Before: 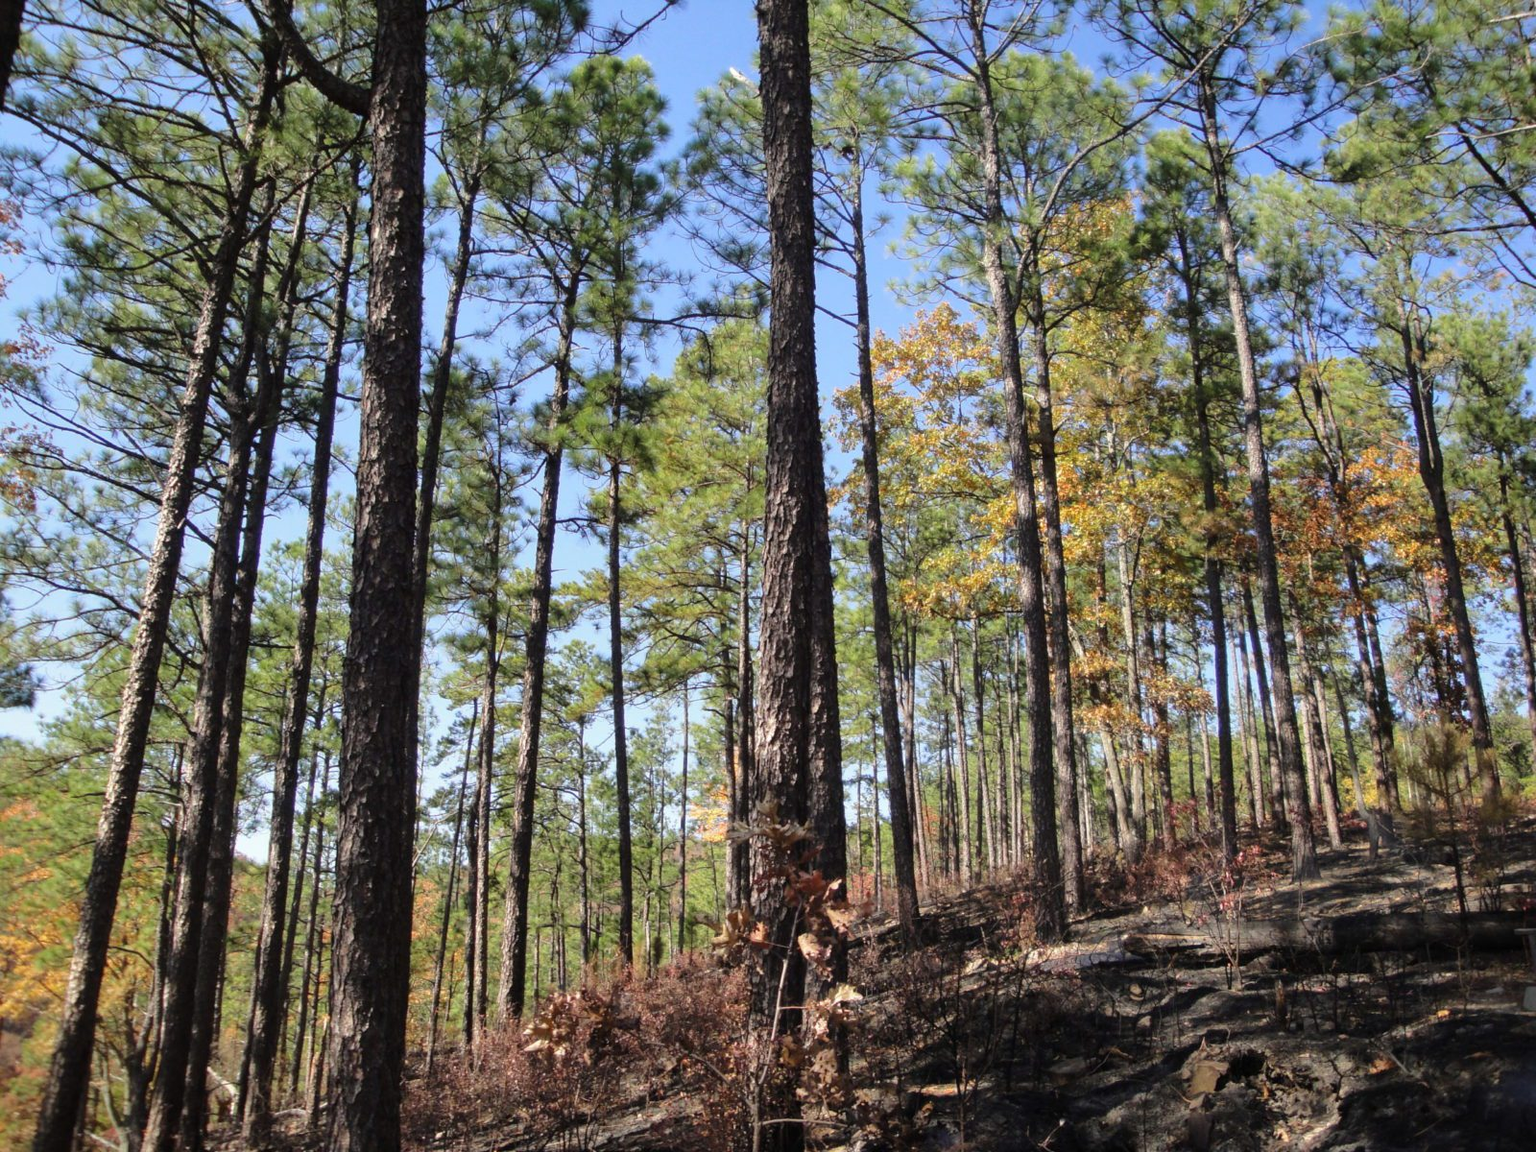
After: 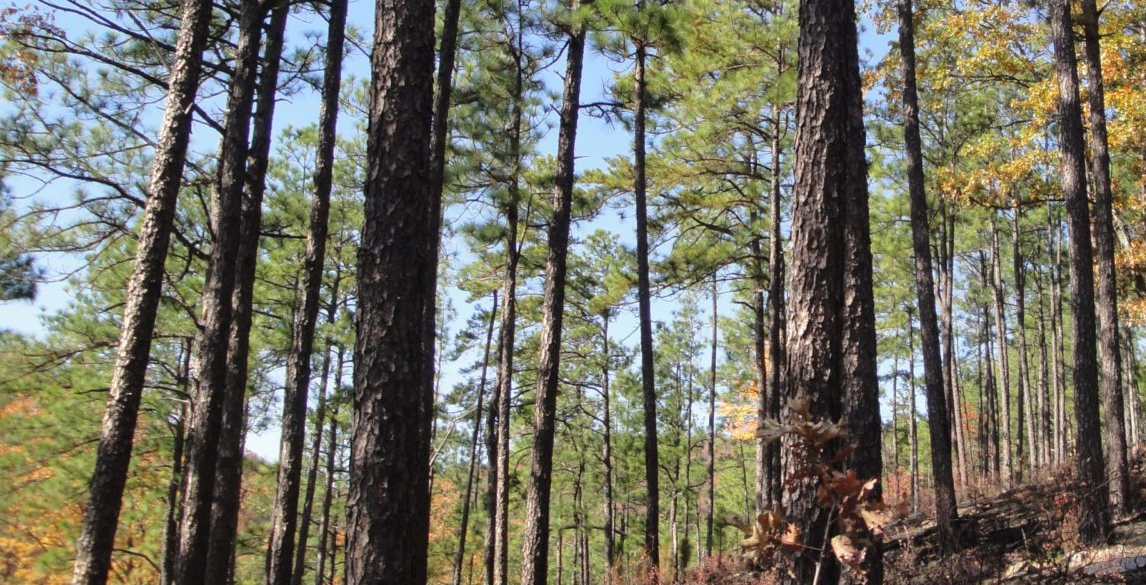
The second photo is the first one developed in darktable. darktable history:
crop: top 36.473%, right 28.365%, bottom 14.646%
